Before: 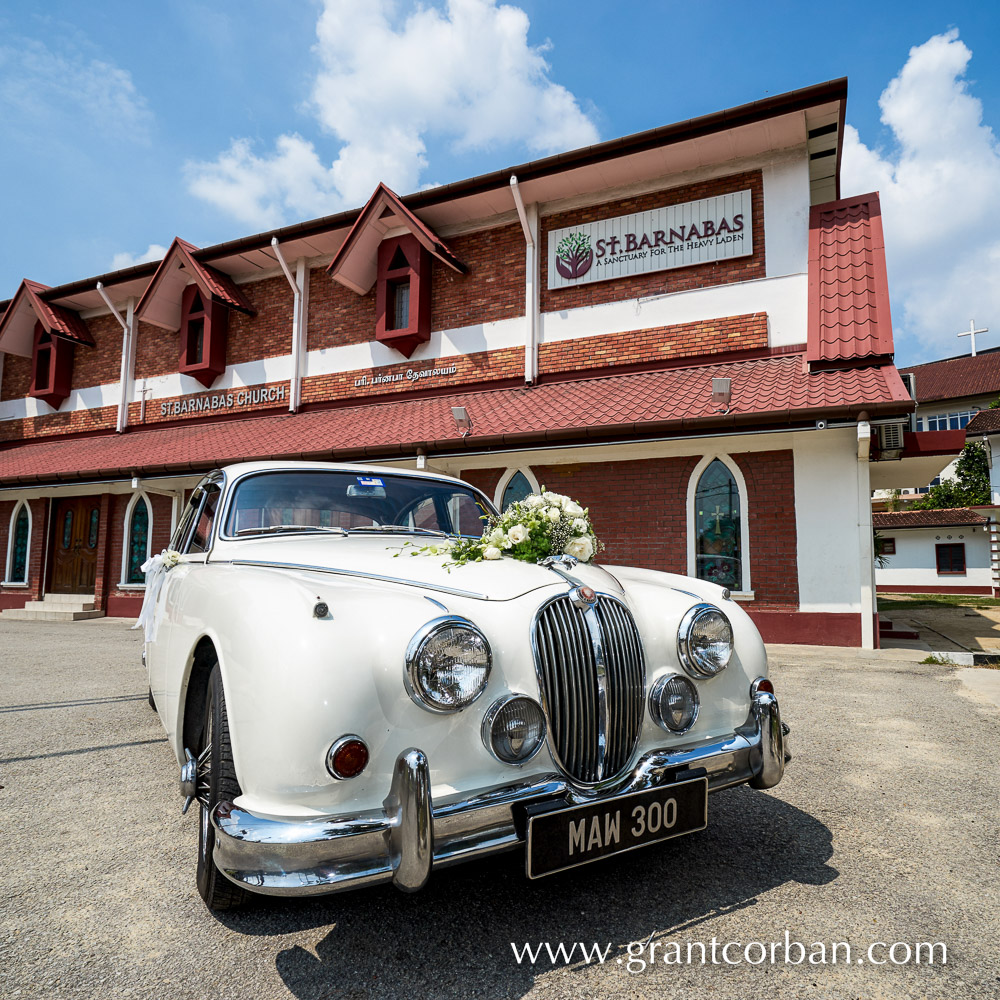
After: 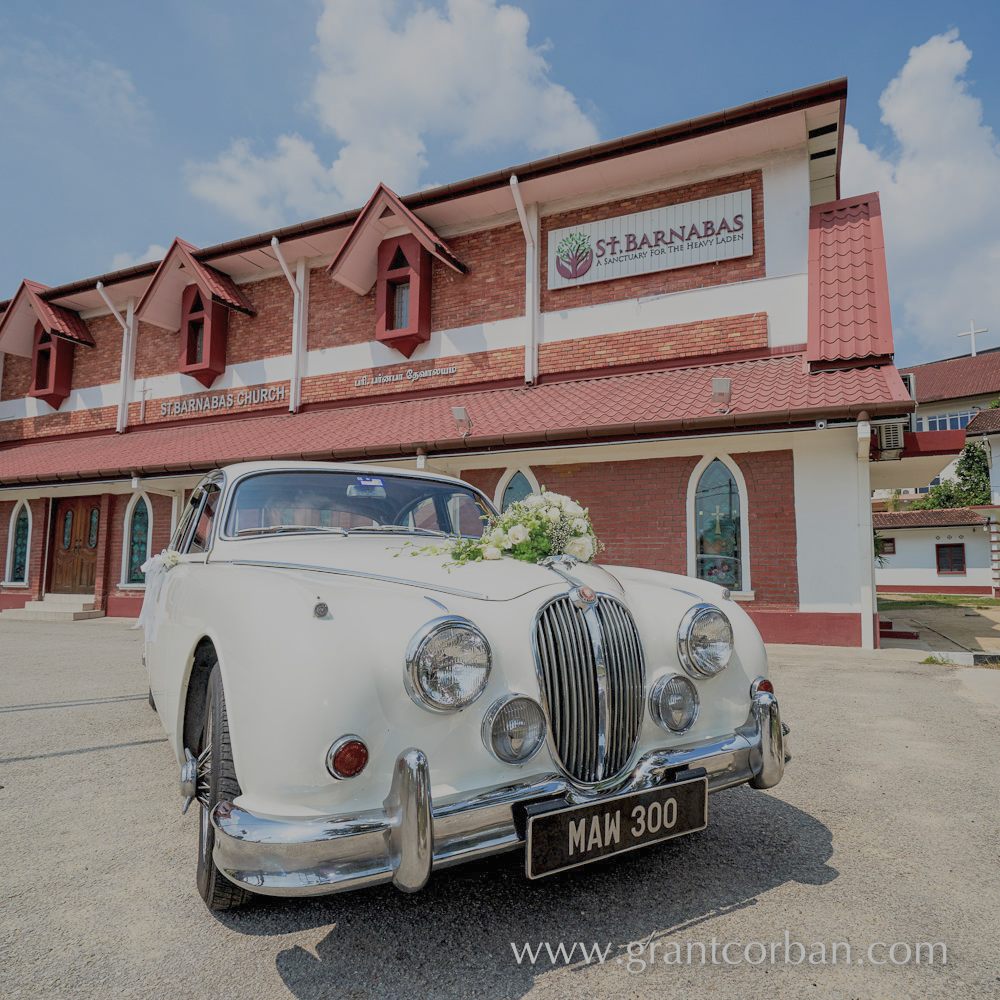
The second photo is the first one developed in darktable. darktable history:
filmic rgb: black relative exposure -13.94 EV, white relative exposure 7.94 EV, hardness 3.74, latitude 49.19%, contrast 0.517
exposure: black level correction 0, exposure 0.697 EV, compensate highlight preservation false
